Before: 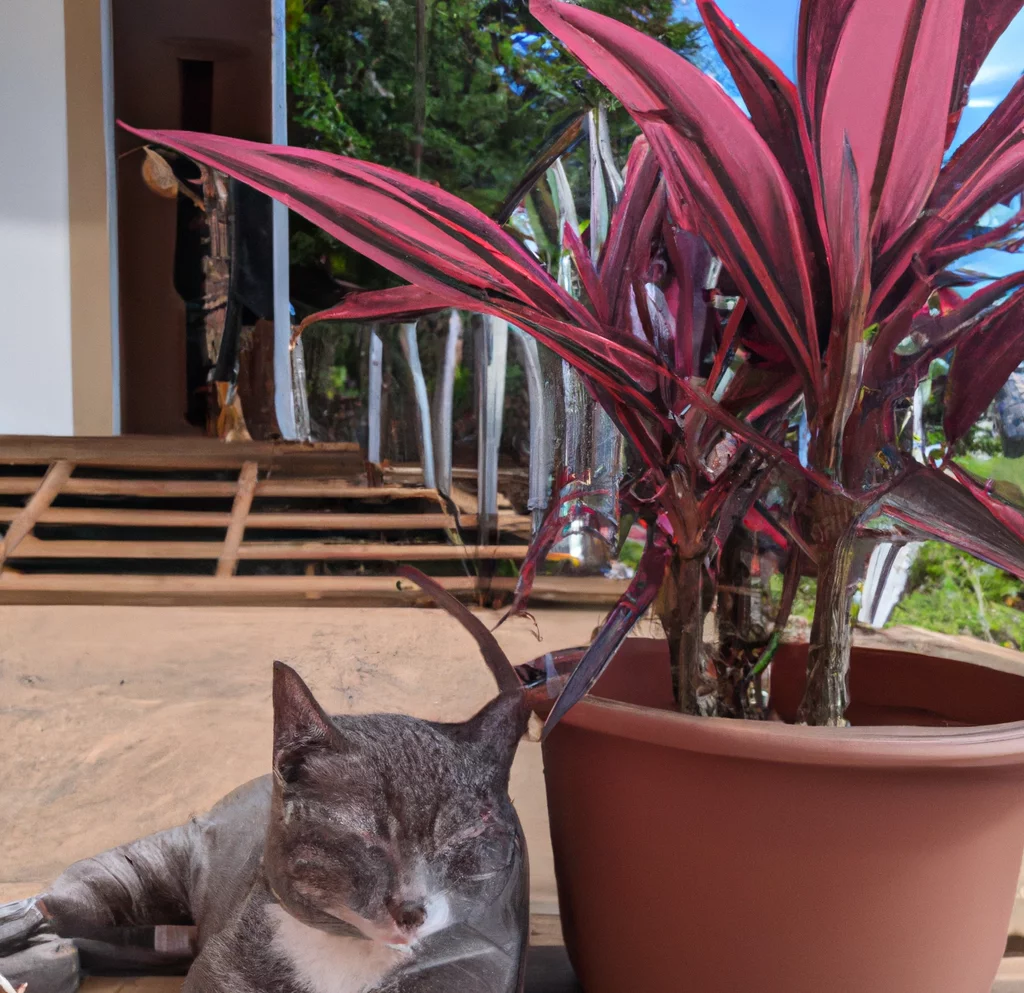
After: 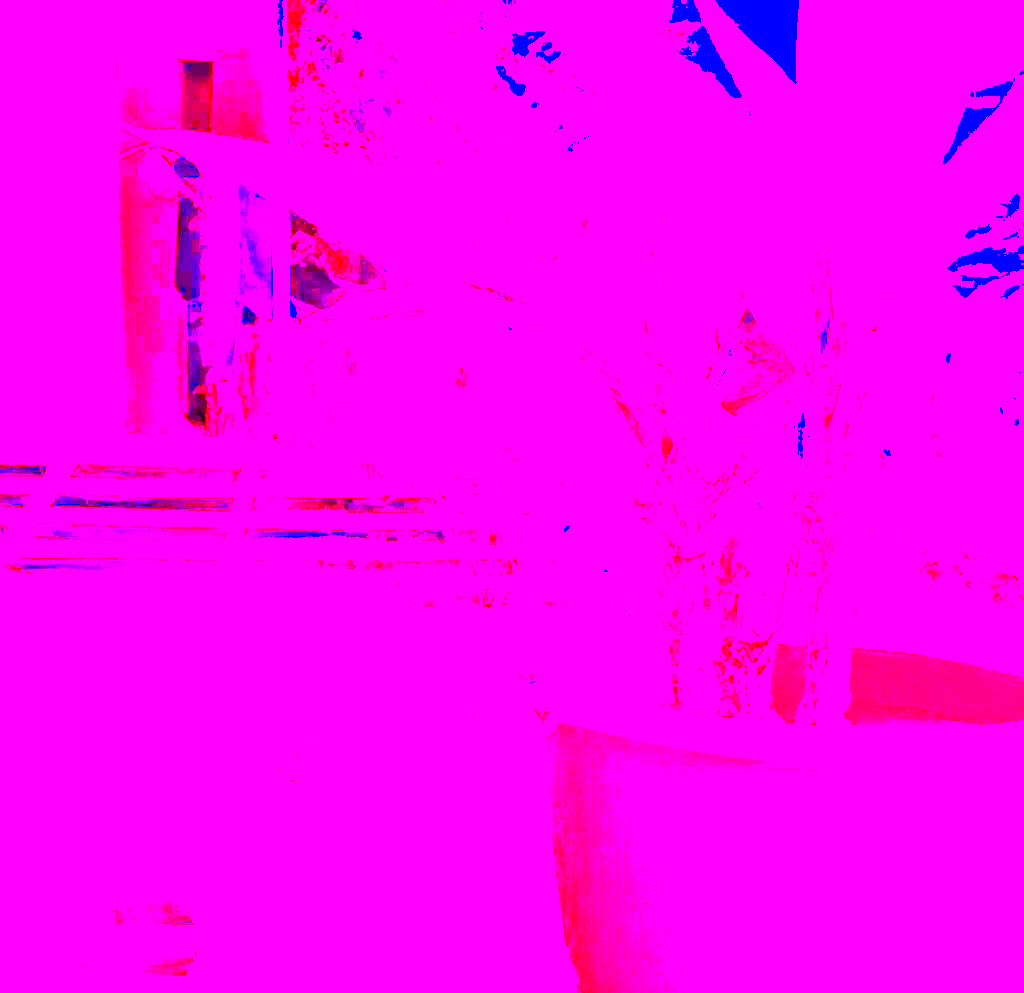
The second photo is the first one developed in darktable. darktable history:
exposure: exposure 1 EV, compensate highlight preservation false
color correction: highlights a* 1.59, highlights b* -1.7, saturation 2.48
white balance: red 8, blue 8
